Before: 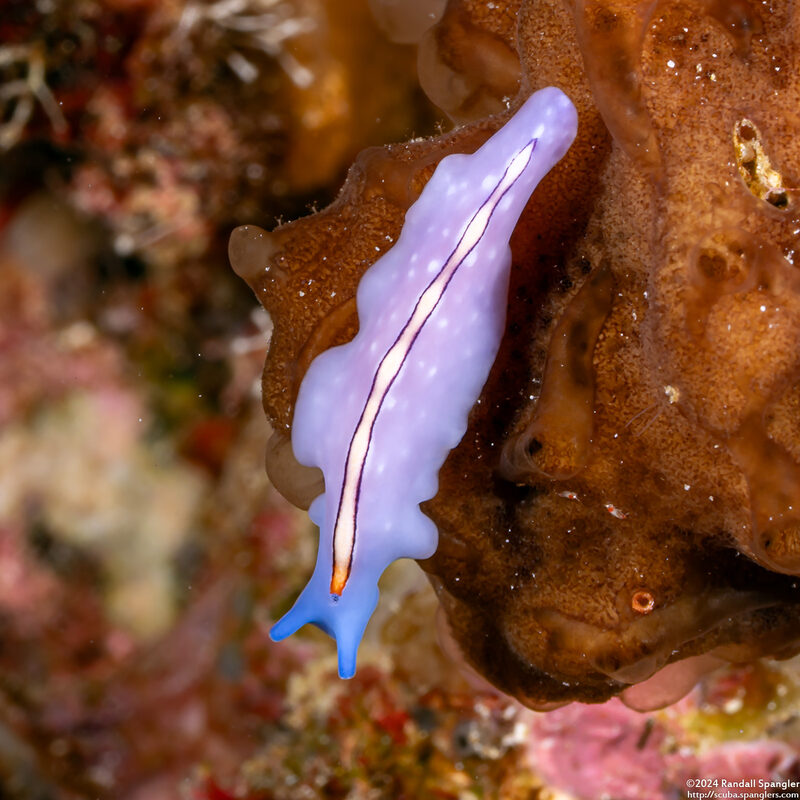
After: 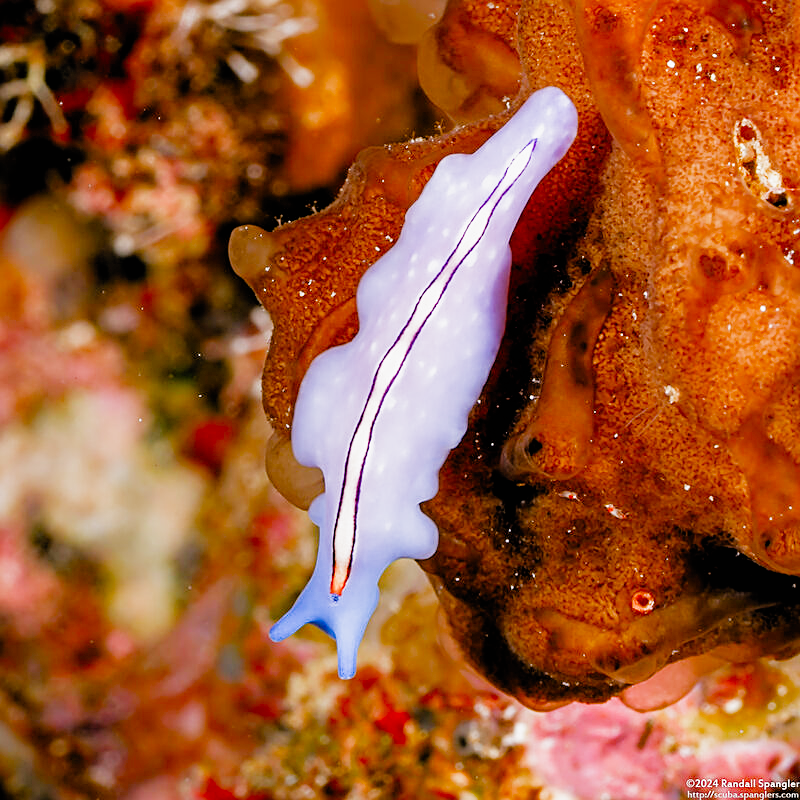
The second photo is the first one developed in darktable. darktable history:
exposure: black level correction 0, exposure 1.2 EV, compensate exposure bias true, compensate highlight preservation false
shadows and highlights: shadows 20.91, highlights -82.73, soften with gaussian
filmic rgb: black relative exposure -4.4 EV, white relative exposure 5 EV, threshold 3 EV, hardness 2.23, latitude 40.06%, contrast 1.15, highlights saturation mix 10%, shadows ↔ highlights balance 1.04%, preserve chrominance RGB euclidean norm (legacy), color science v4 (2020), enable highlight reconstruction true
sharpen: on, module defaults
